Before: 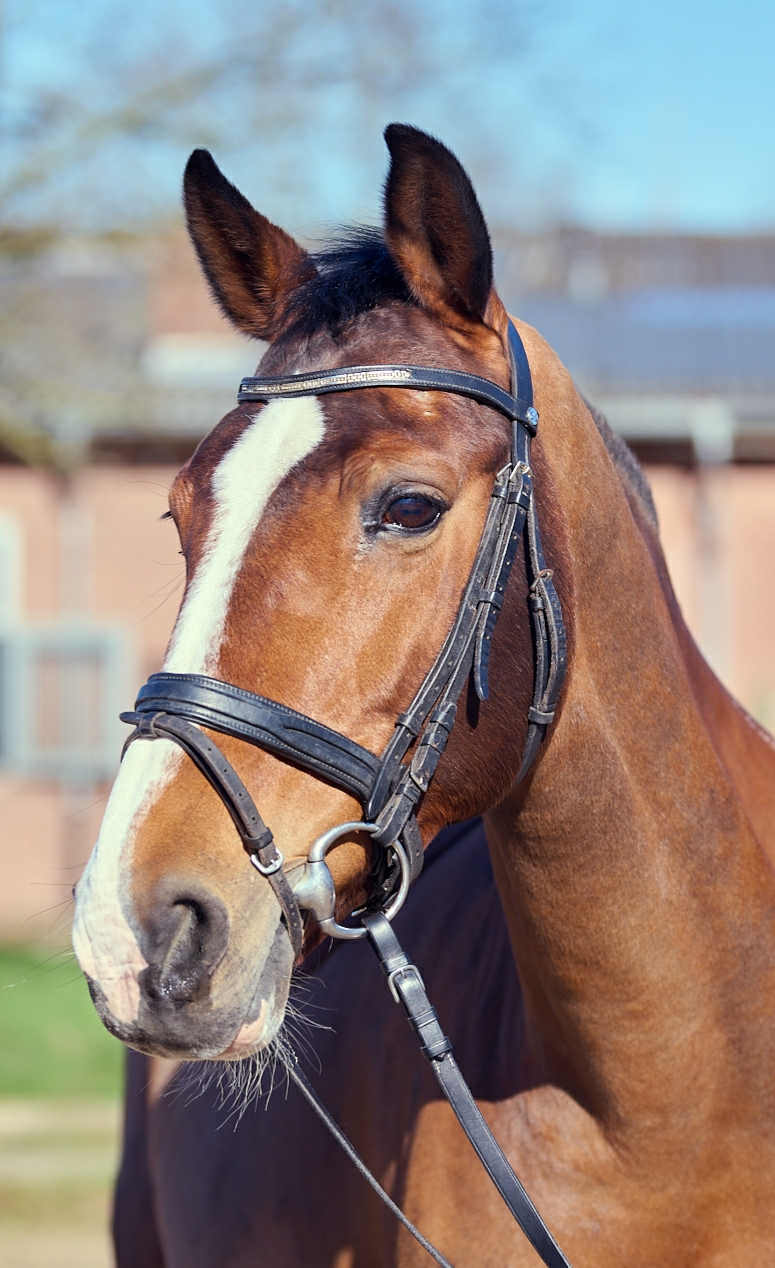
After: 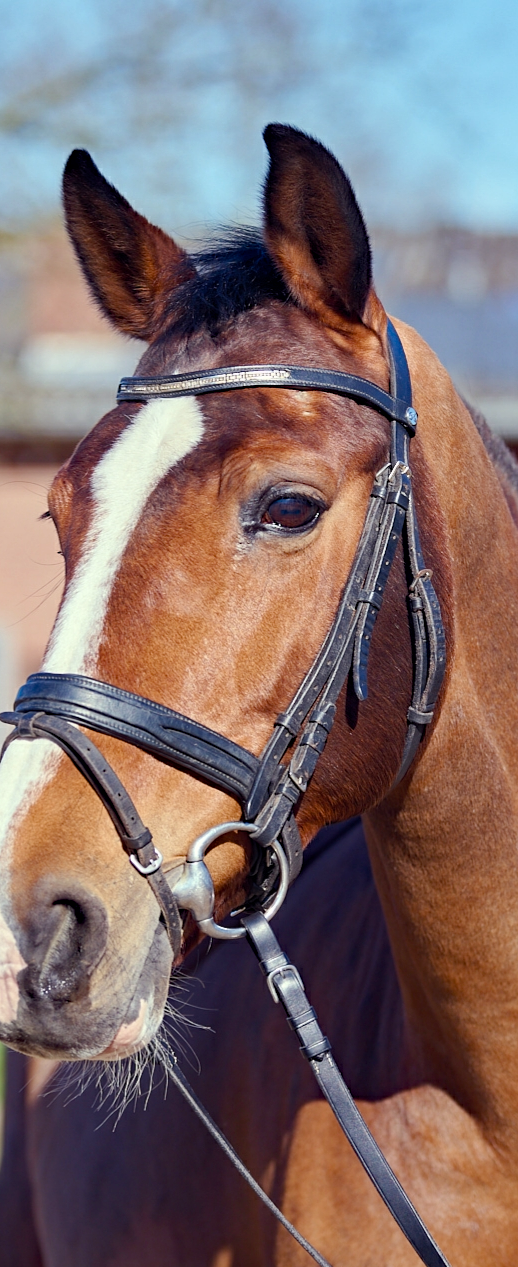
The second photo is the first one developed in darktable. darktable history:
color balance rgb: perceptual saturation grading › global saturation 0.421%, perceptual saturation grading › highlights -15.883%, perceptual saturation grading › shadows 26%
crop and rotate: left 15.739%, right 17.361%
haze removal: adaptive false
